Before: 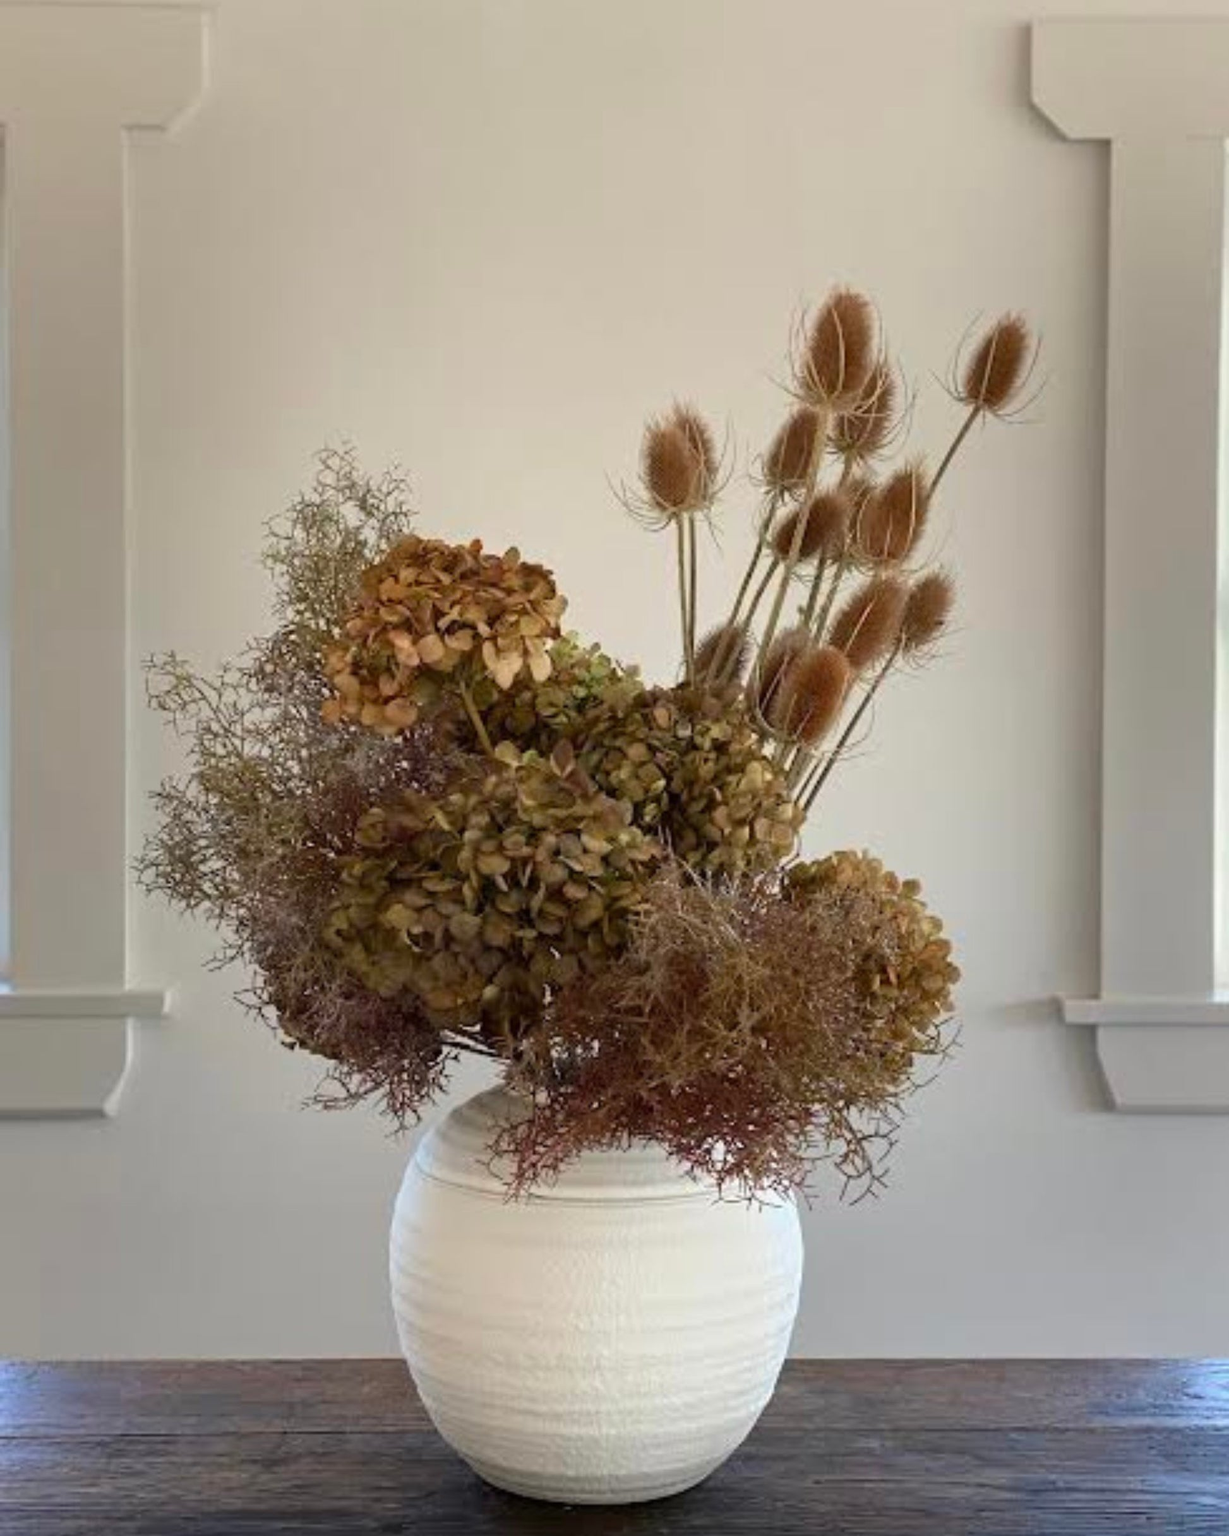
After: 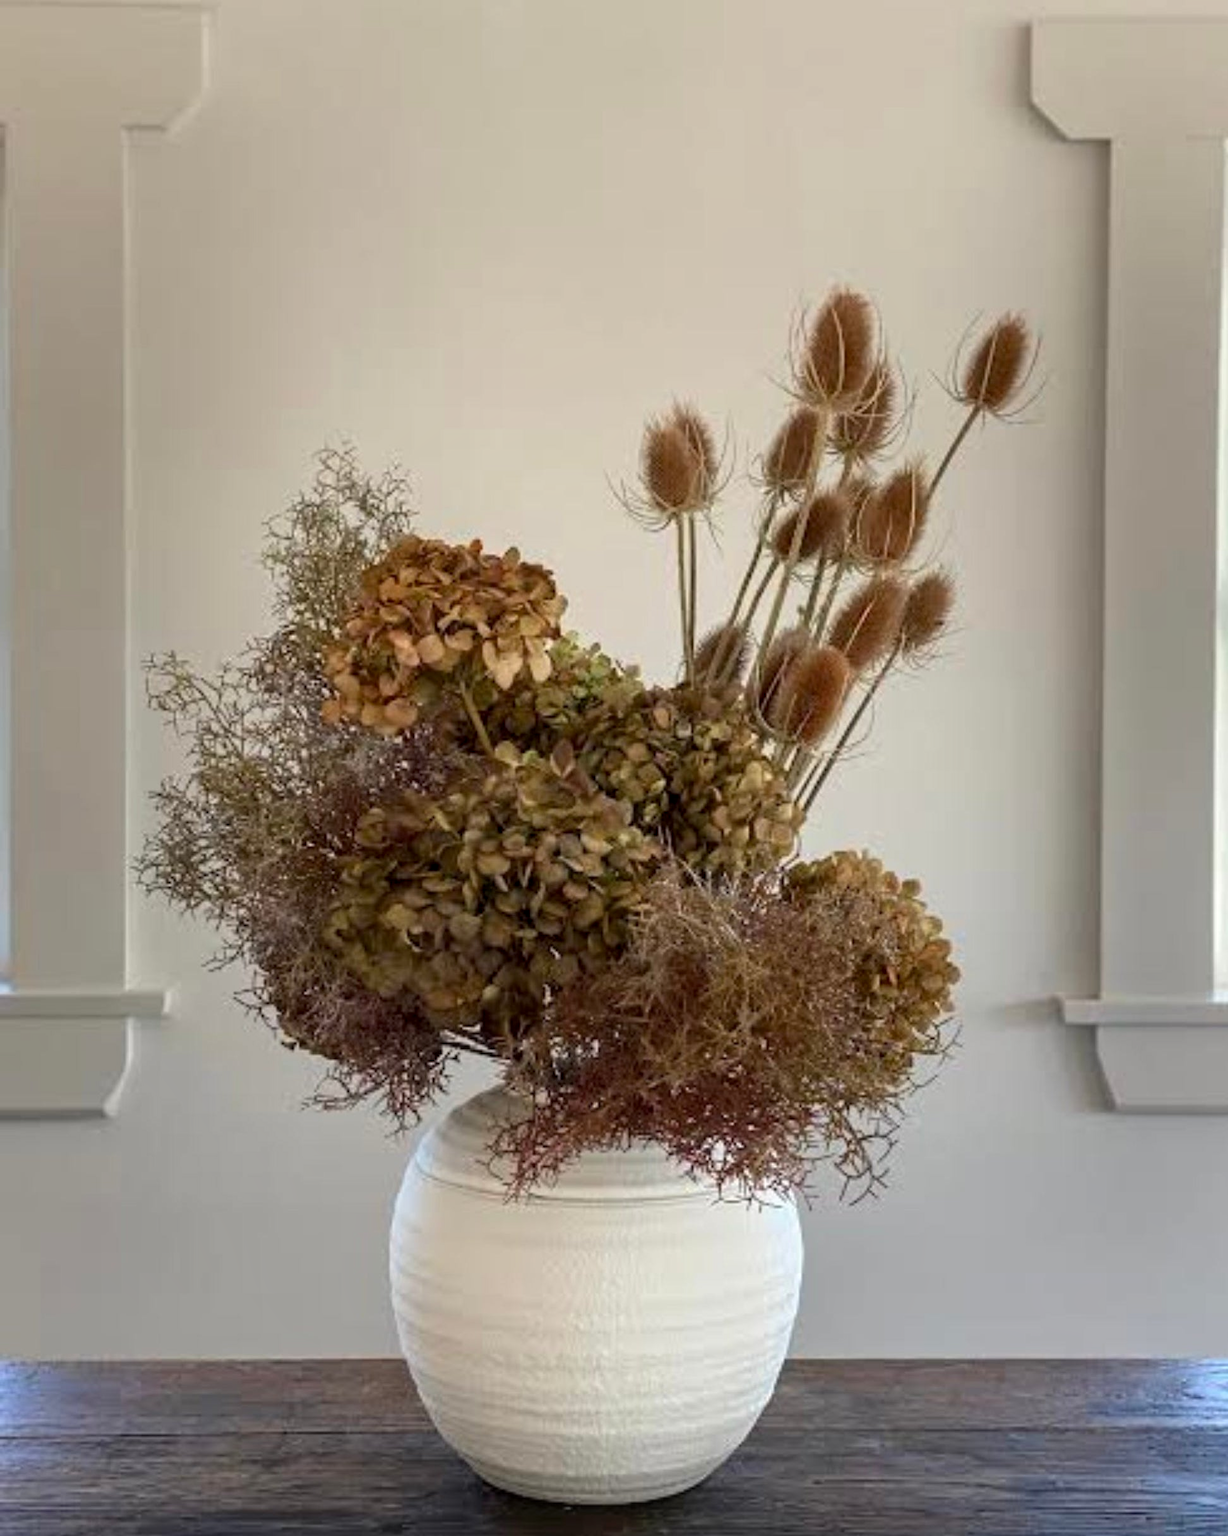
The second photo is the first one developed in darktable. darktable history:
tone equalizer: mask exposure compensation -0.491 EV
exposure: black level correction 0.001, compensate exposure bias true, compensate highlight preservation false
local contrast: detail 118%
